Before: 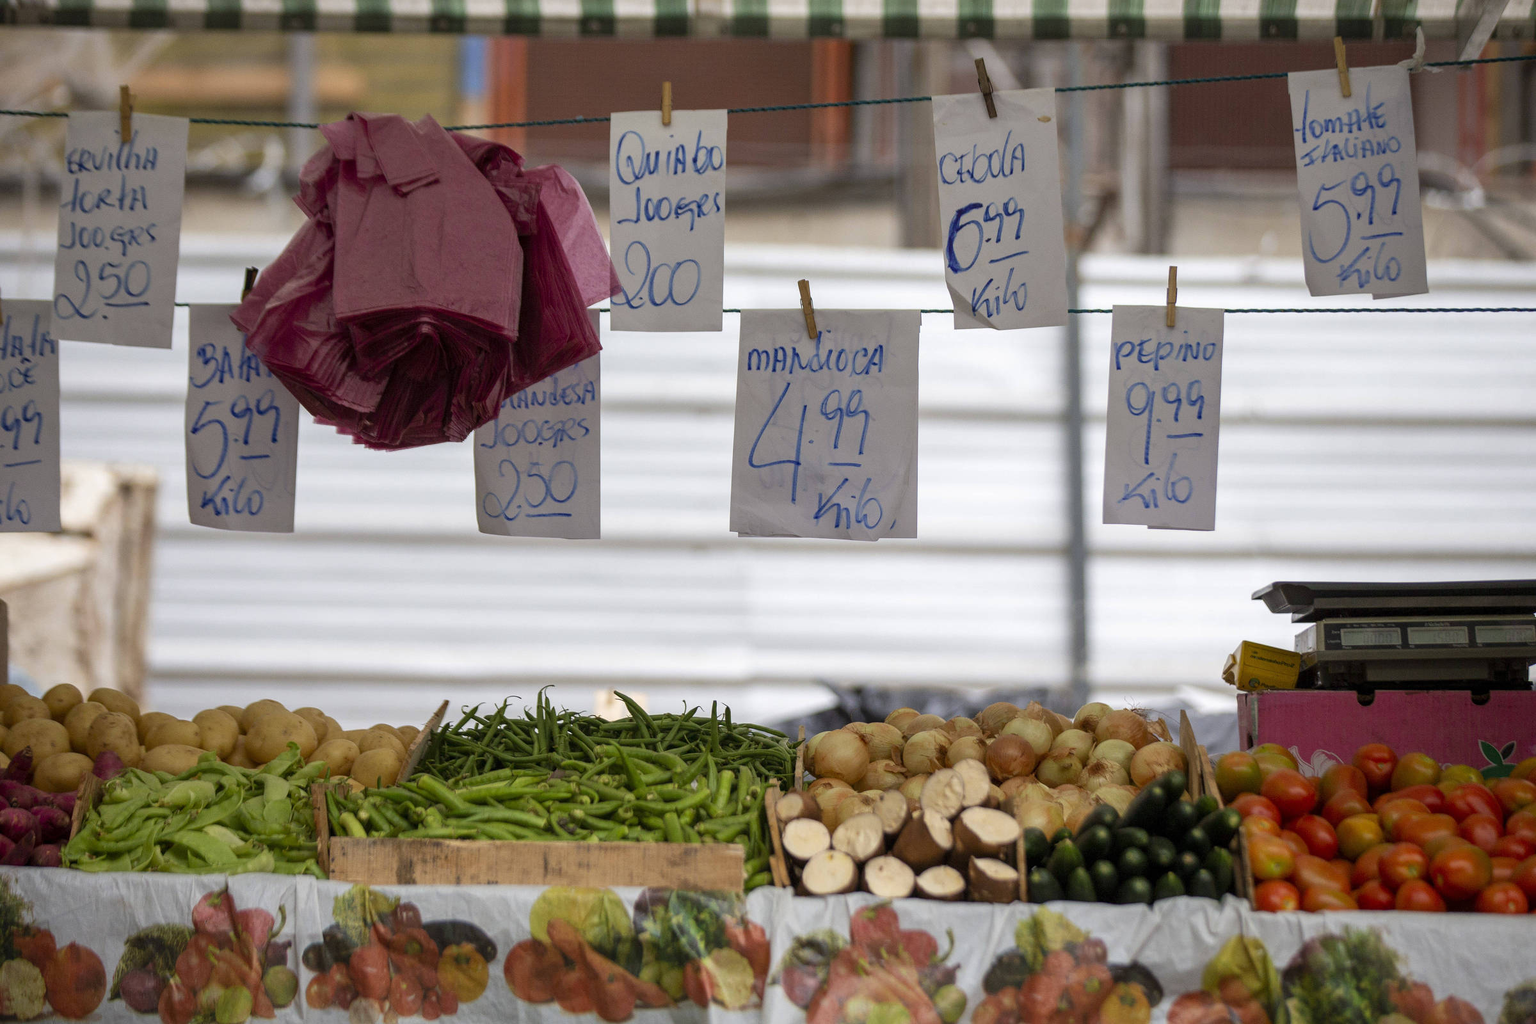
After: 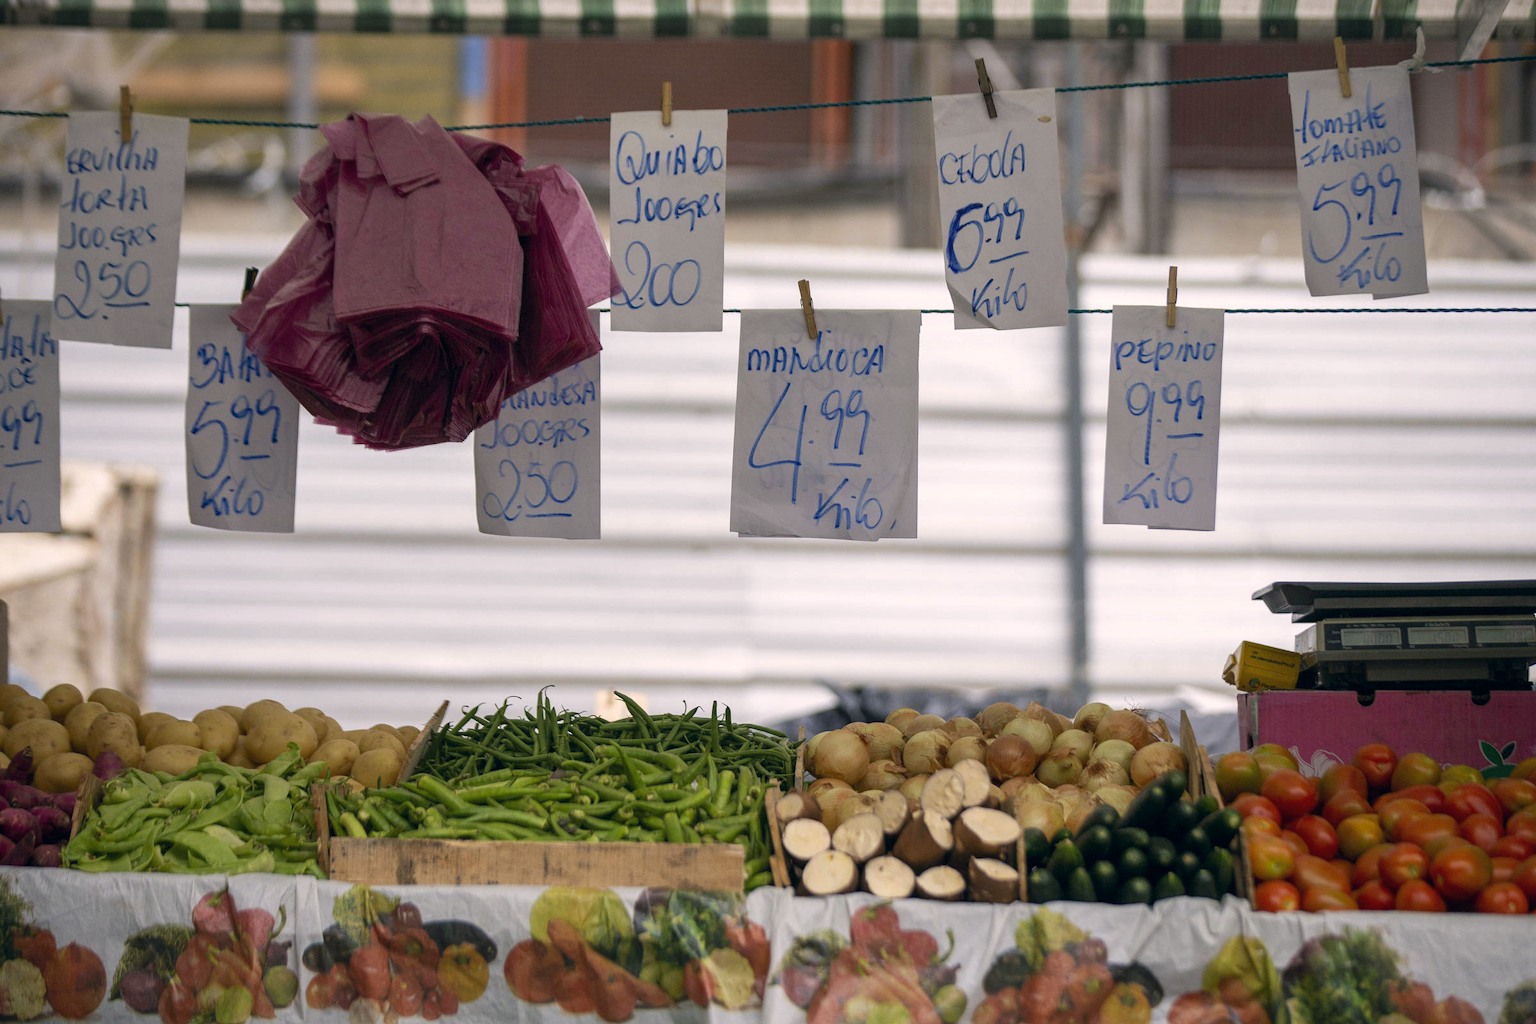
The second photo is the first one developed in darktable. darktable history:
color correction: highlights a* 5.38, highlights b* 5.3, shadows a* -4.26, shadows b* -5.11
white balance: red 0.986, blue 1.01
